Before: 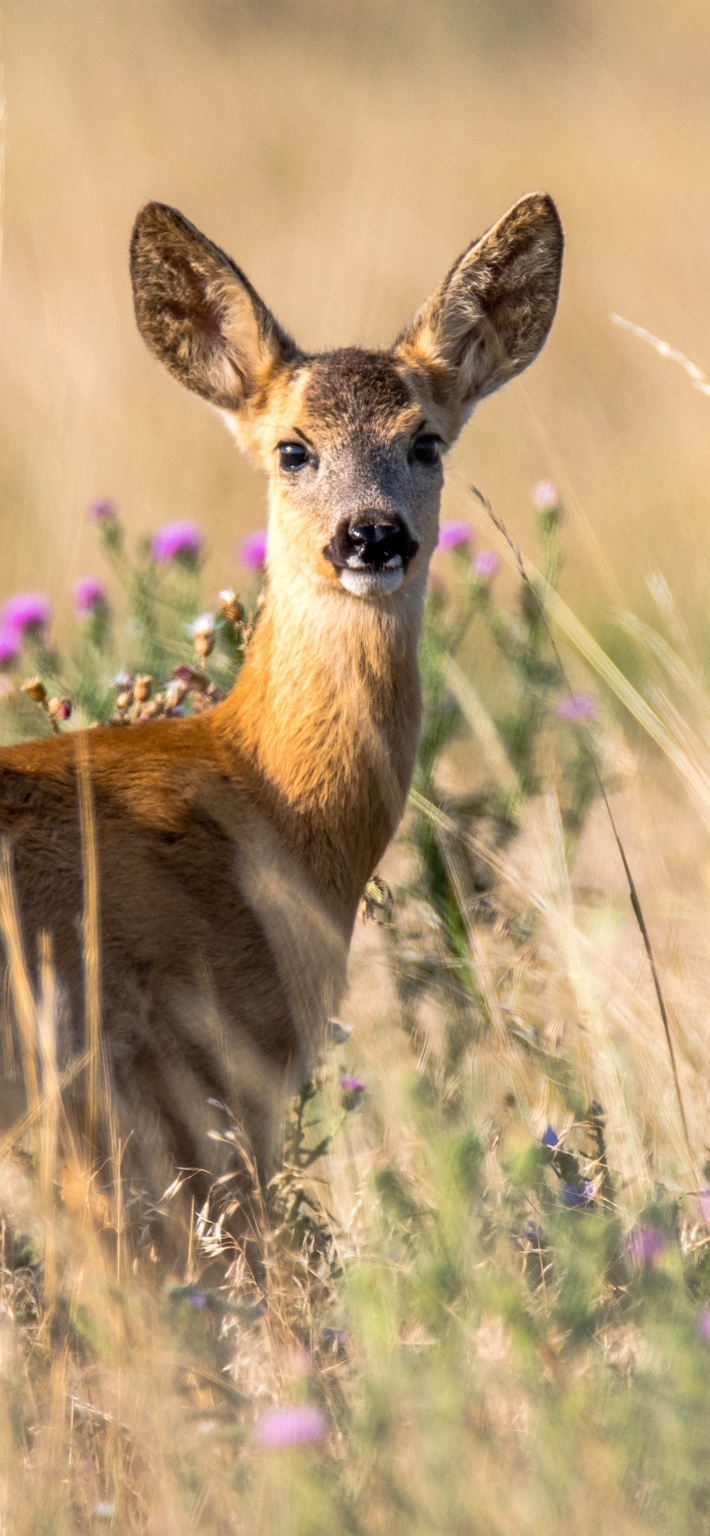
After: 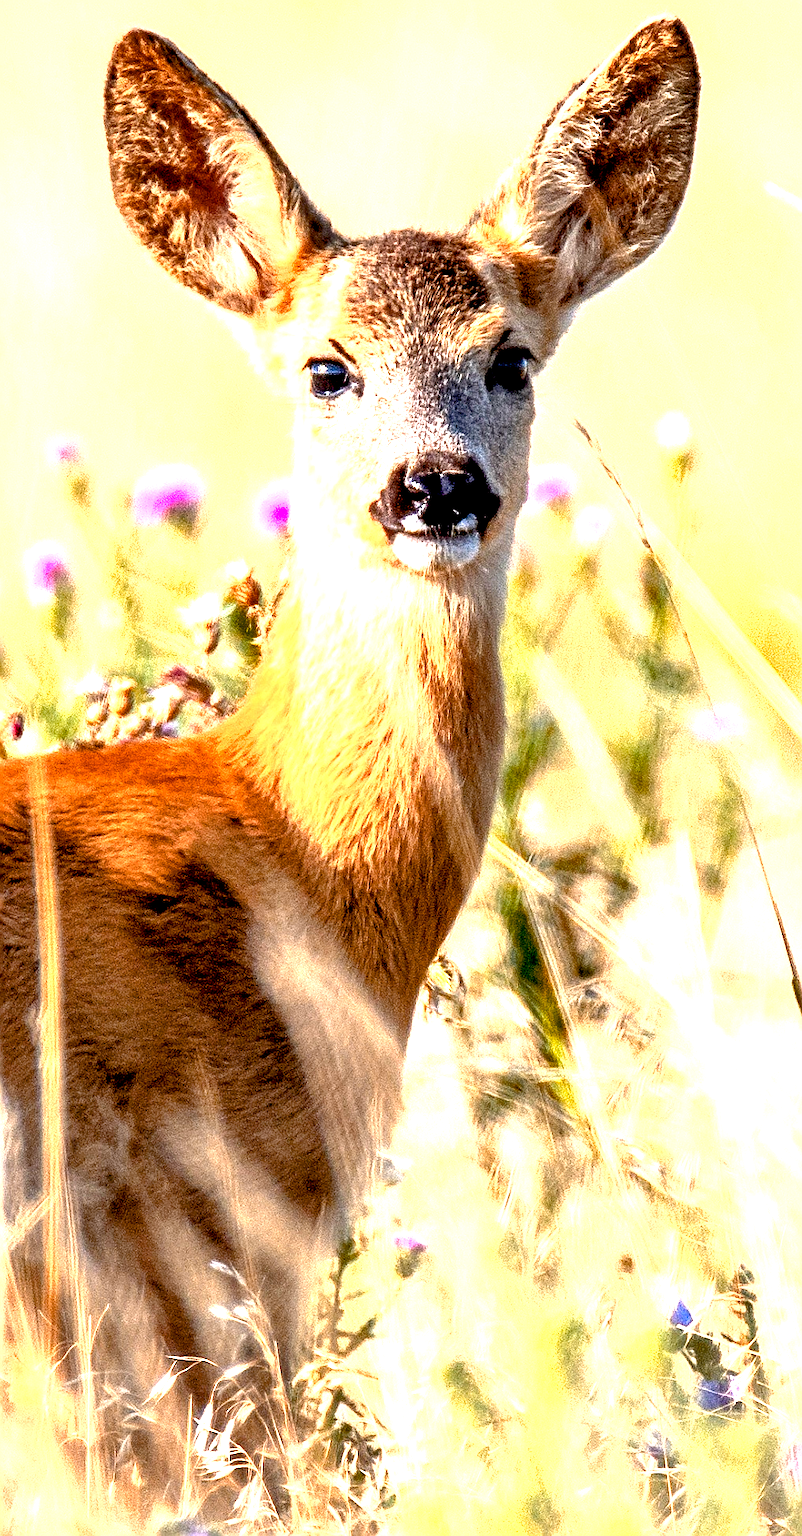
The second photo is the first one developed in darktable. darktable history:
crop: left 7.729%, top 11.802%, right 9.951%, bottom 15.45%
exposure: black level correction 0.015, exposure 1.792 EV, compensate highlight preservation false
shadows and highlights: shadows 36.96, highlights -27.58, highlights color adjustment 89.75%, soften with gaussian
sharpen: radius 1.369, amount 1.237, threshold 0.663
color zones: curves: ch1 [(0, 0.455) (0.063, 0.455) (0.286, 0.495) (0.429, 0.5) (0.571, 0.5) (0.714, 0.5) (0.857, 0.5) (1, 0.455)]; ch2 [(0, 0.532) (0.063, 0.521) (0.233, 0.447) (0.429, 0.489) (0.571, 0.5) (0.714, 0.5) (0.857, 0.5) (1, 0.532)]
color balance rgb: highlights gain › chroma 0.12%, highlights gain › hue 332.59°, perceptual saturation grading › global saturation 24.998%
